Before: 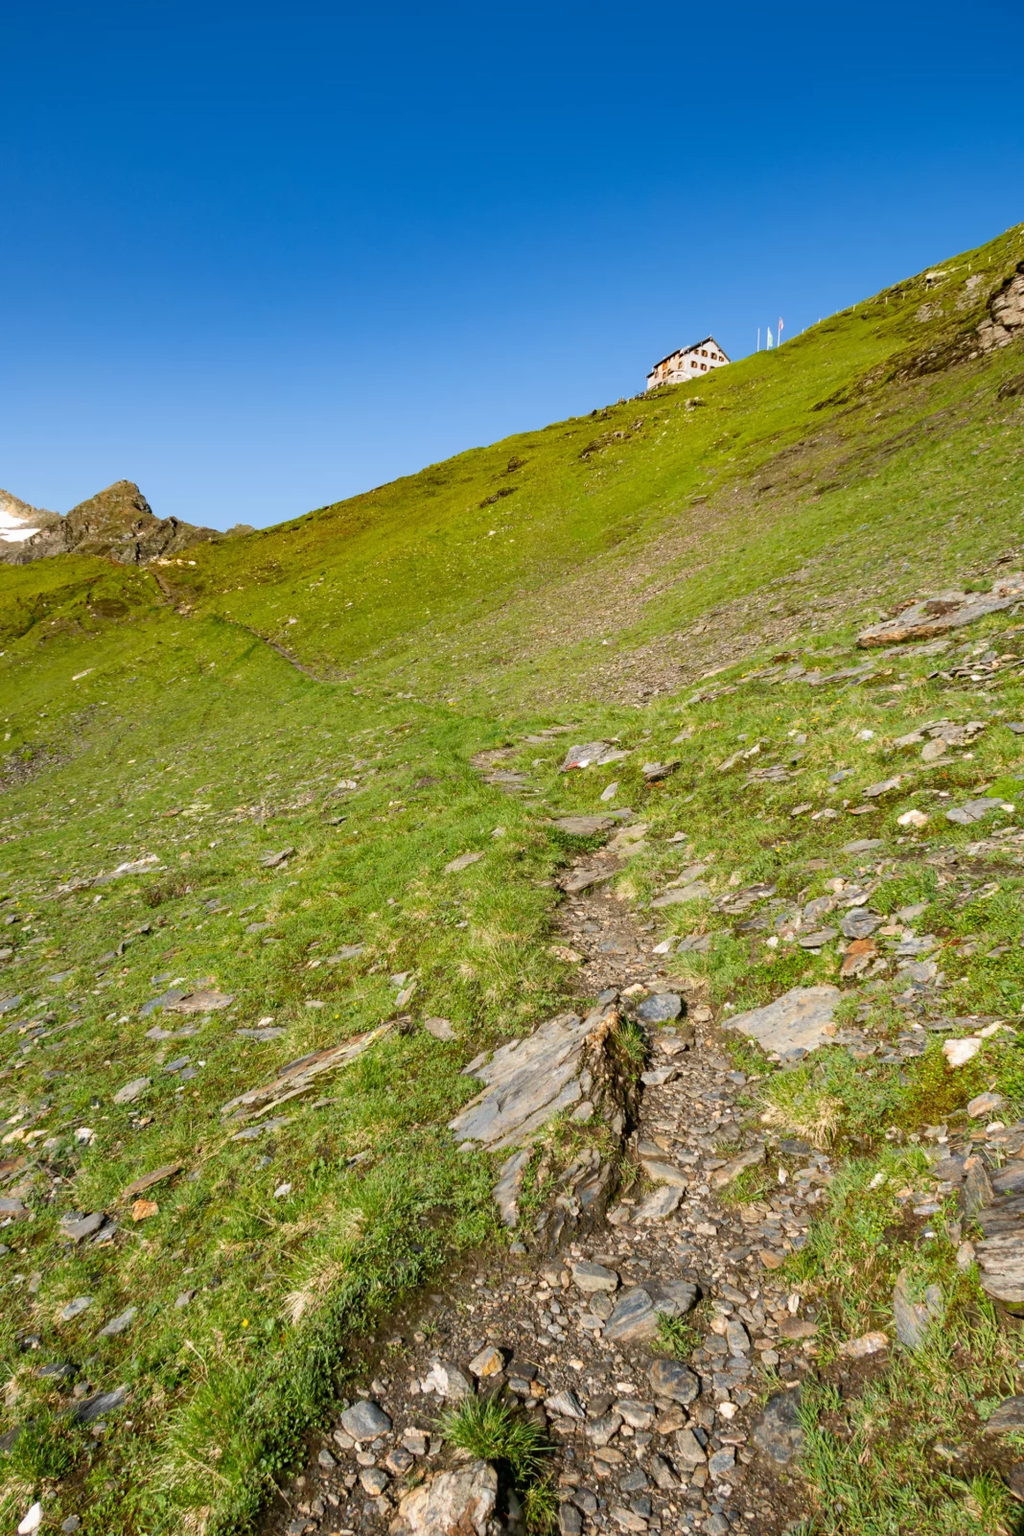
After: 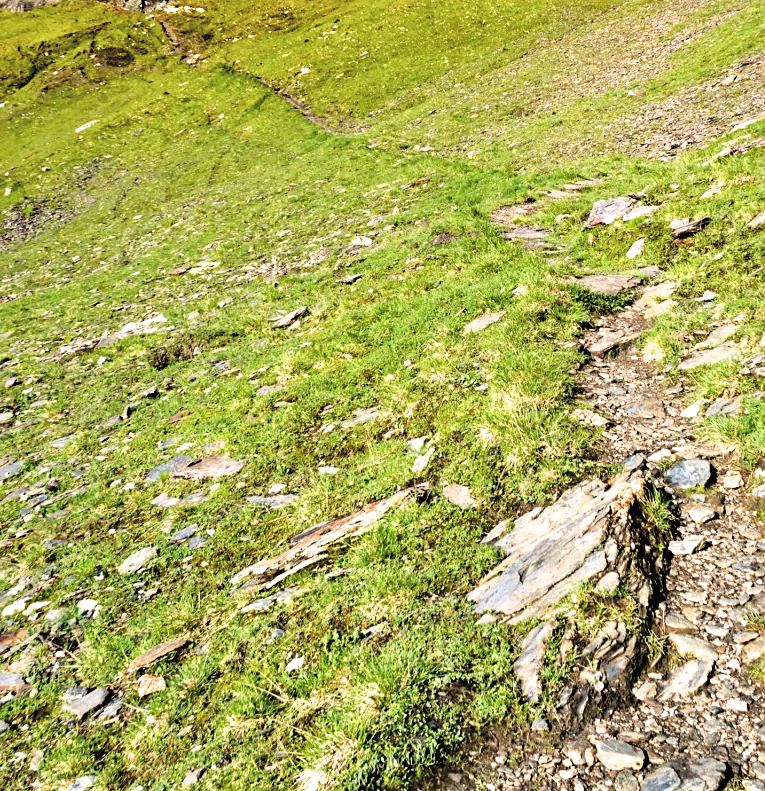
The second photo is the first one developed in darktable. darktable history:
contrast equalizer: octaves 7, y [[0.6 ×6], [0.55 ×6], [0 ×6], [0 ×6], [0 ×6]]
filmic rgb: black relative exposure -8.3 EV, white relative exposure 2.2 EV, target white luminance 99.914%, hardness 7.1, latitude 75.7%, contrast 1.315, highlights saturation mix -1.92%, shadows ↔ highlights balance 30.76%
crop: top 36.027%, right 28.361%, bottom 14.569%
contrast brightness saturation: contrast 0.096, brightness 0.292, saturation 0.138
sharpen: amount 0.207
